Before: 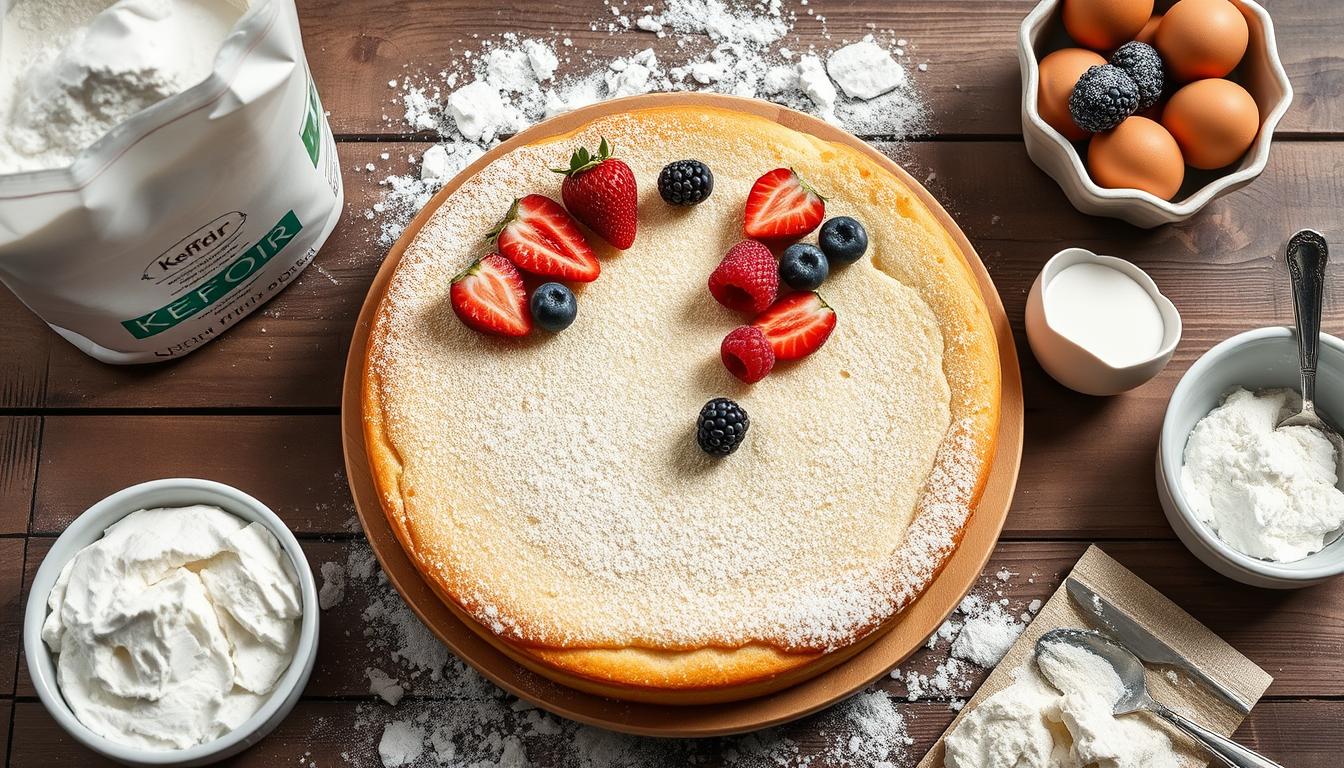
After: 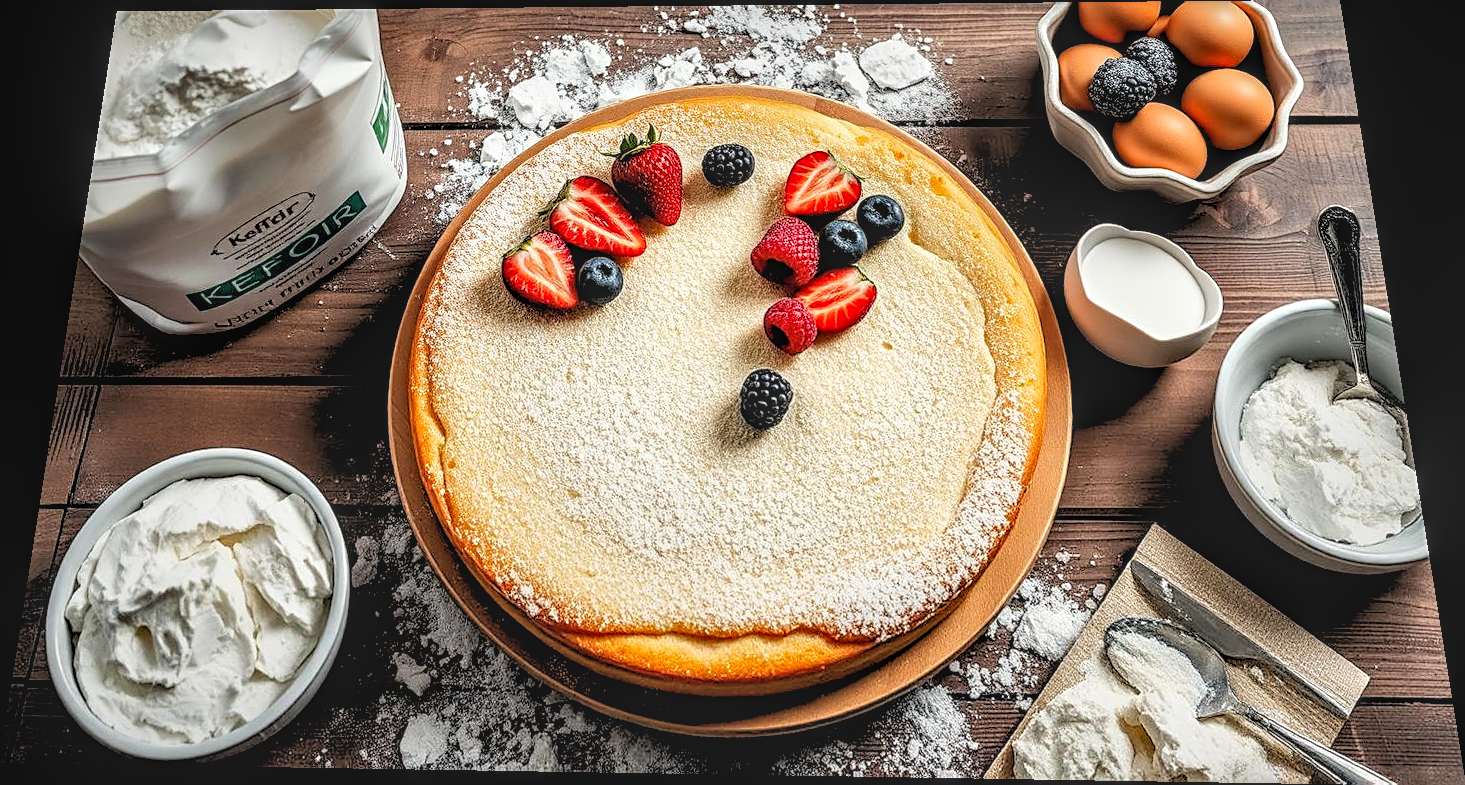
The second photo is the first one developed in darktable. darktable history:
rotate and perspective: rotation 0.128°, lens shift (vertical) -0.181, lens shift (horizontal) -0.044, shear 0.001, automatic cropping off
local contrast: highlights 0%, shadows 0%, detail 133%
sharpen: on, module defaults
rgb levels: preserve colors sum RGB, levels [[0.038, 0.433, 0.934], [0, 0.5, 1], [0, 0.5, 1]]
tone equalizer: -8 EV -0.75 EV, -7 EV -0.7 EV, -6 EV -0.6 EV, -5 EV -0.4 EV, -3 EV 0.4 EV, -2 EV 0.6 EV, -1 EV 0.7 EV, +0 EV 0.75 EV, edges refinement/feathering 500, mask exposure compensation -1.57 EV, preserve details no
